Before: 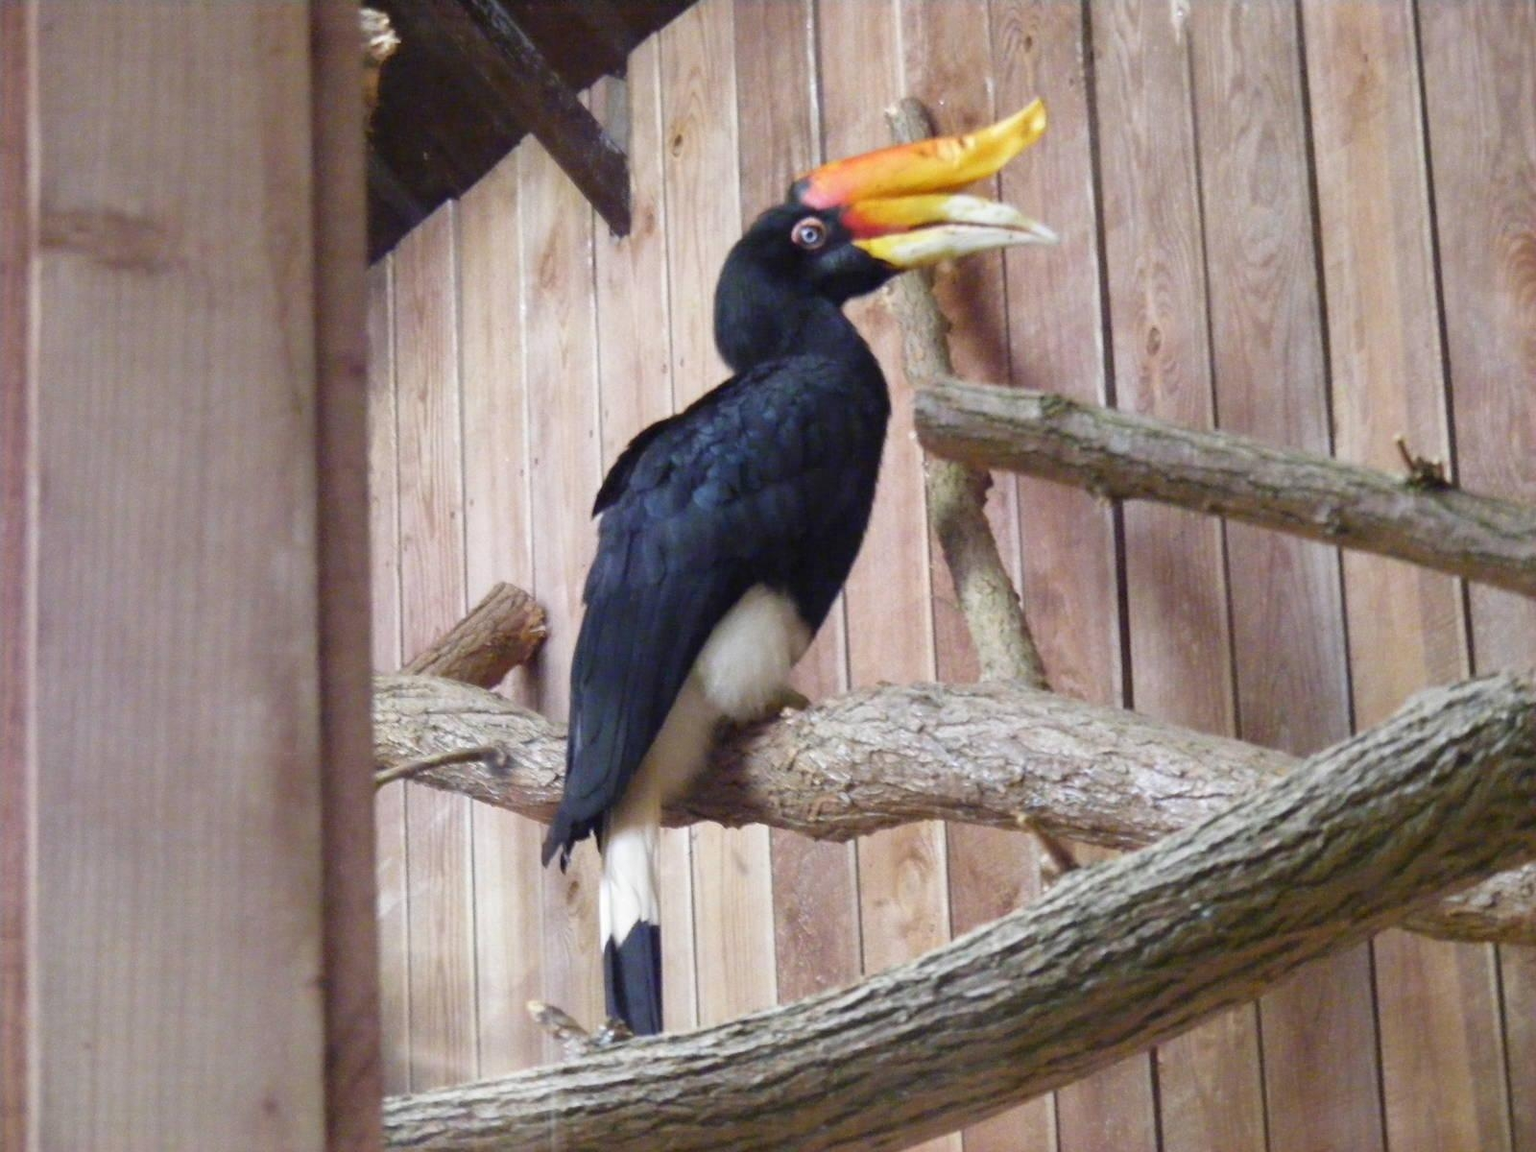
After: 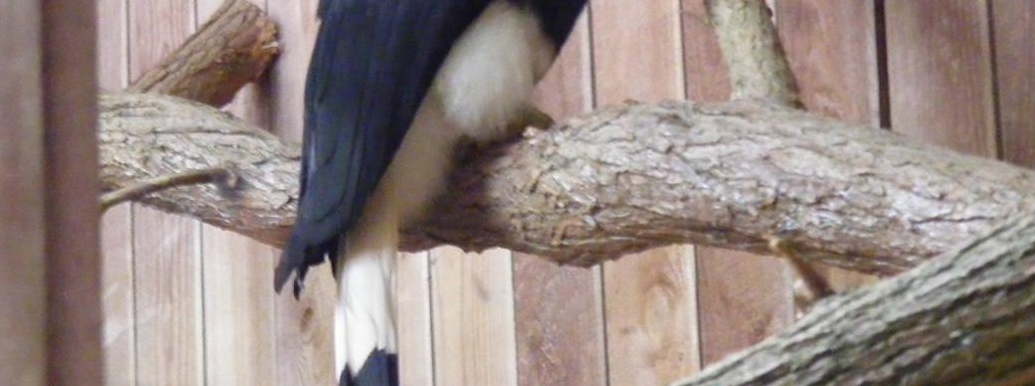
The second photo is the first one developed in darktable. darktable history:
crop: left 18.163%, top 50.862%, right 17.119%, bottom 16.902%
